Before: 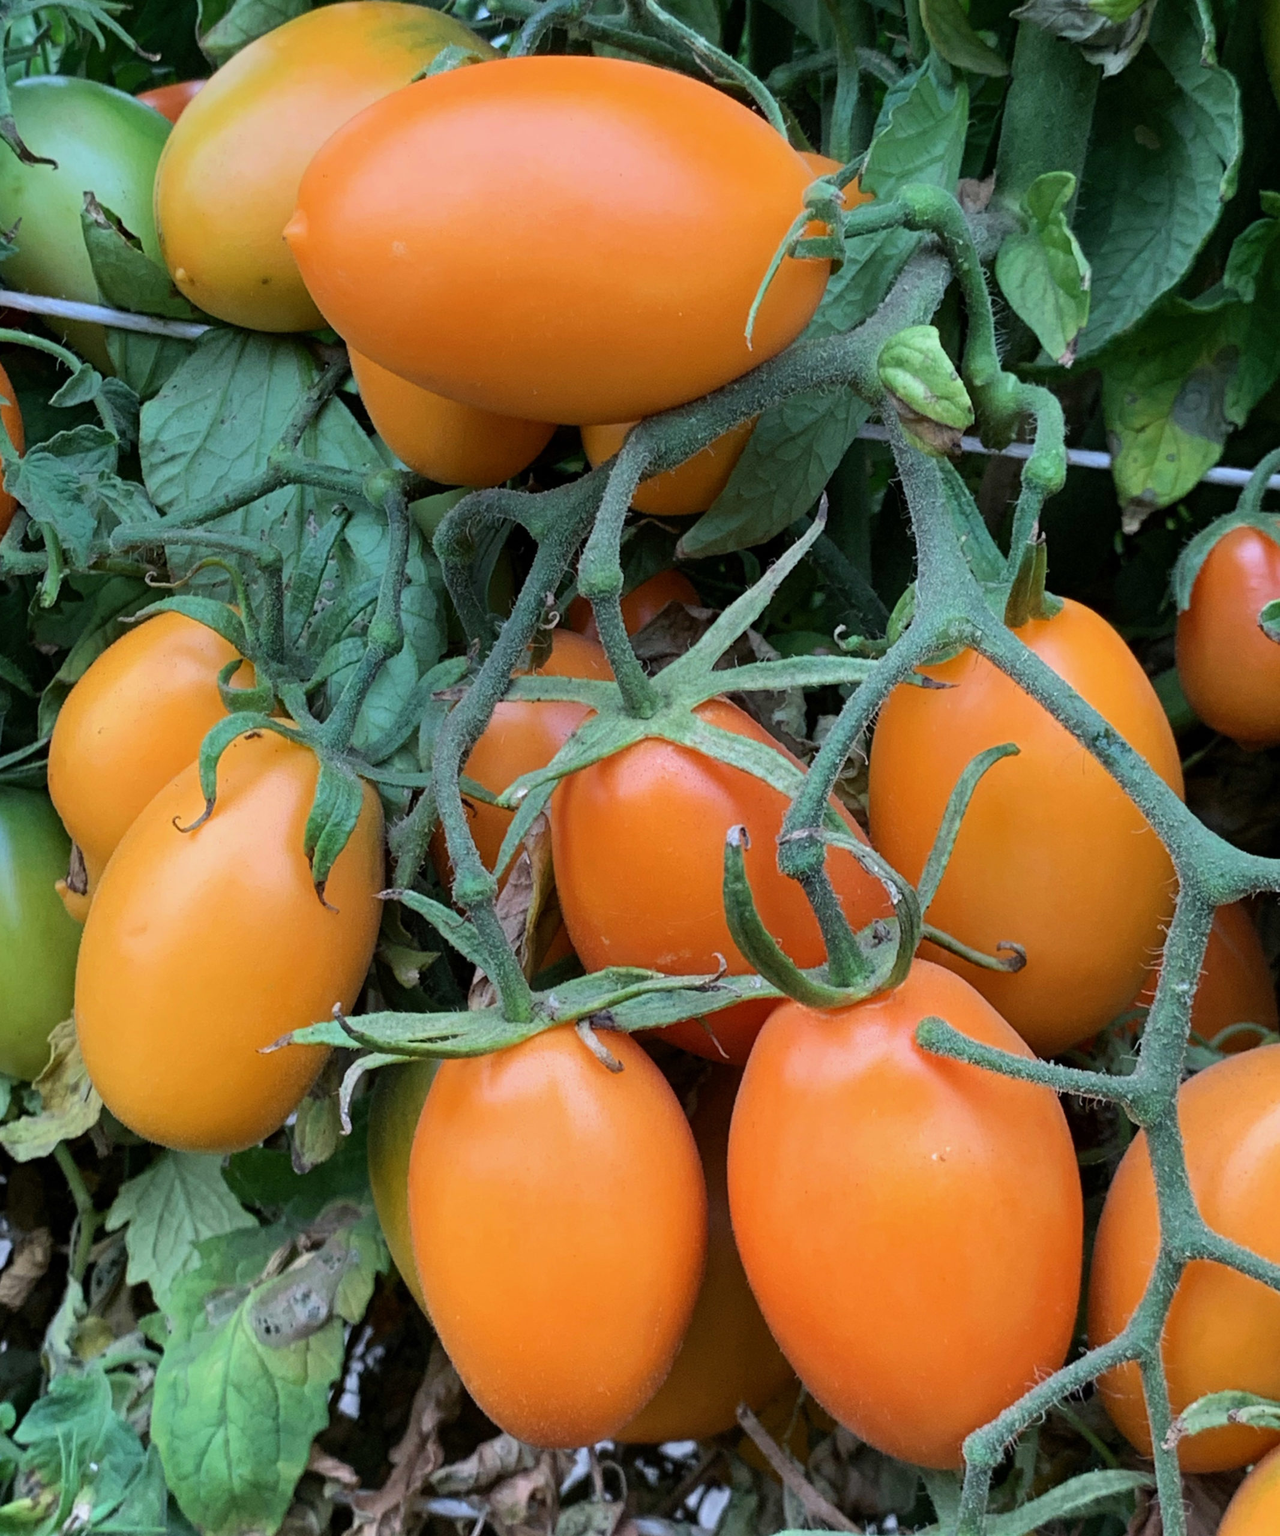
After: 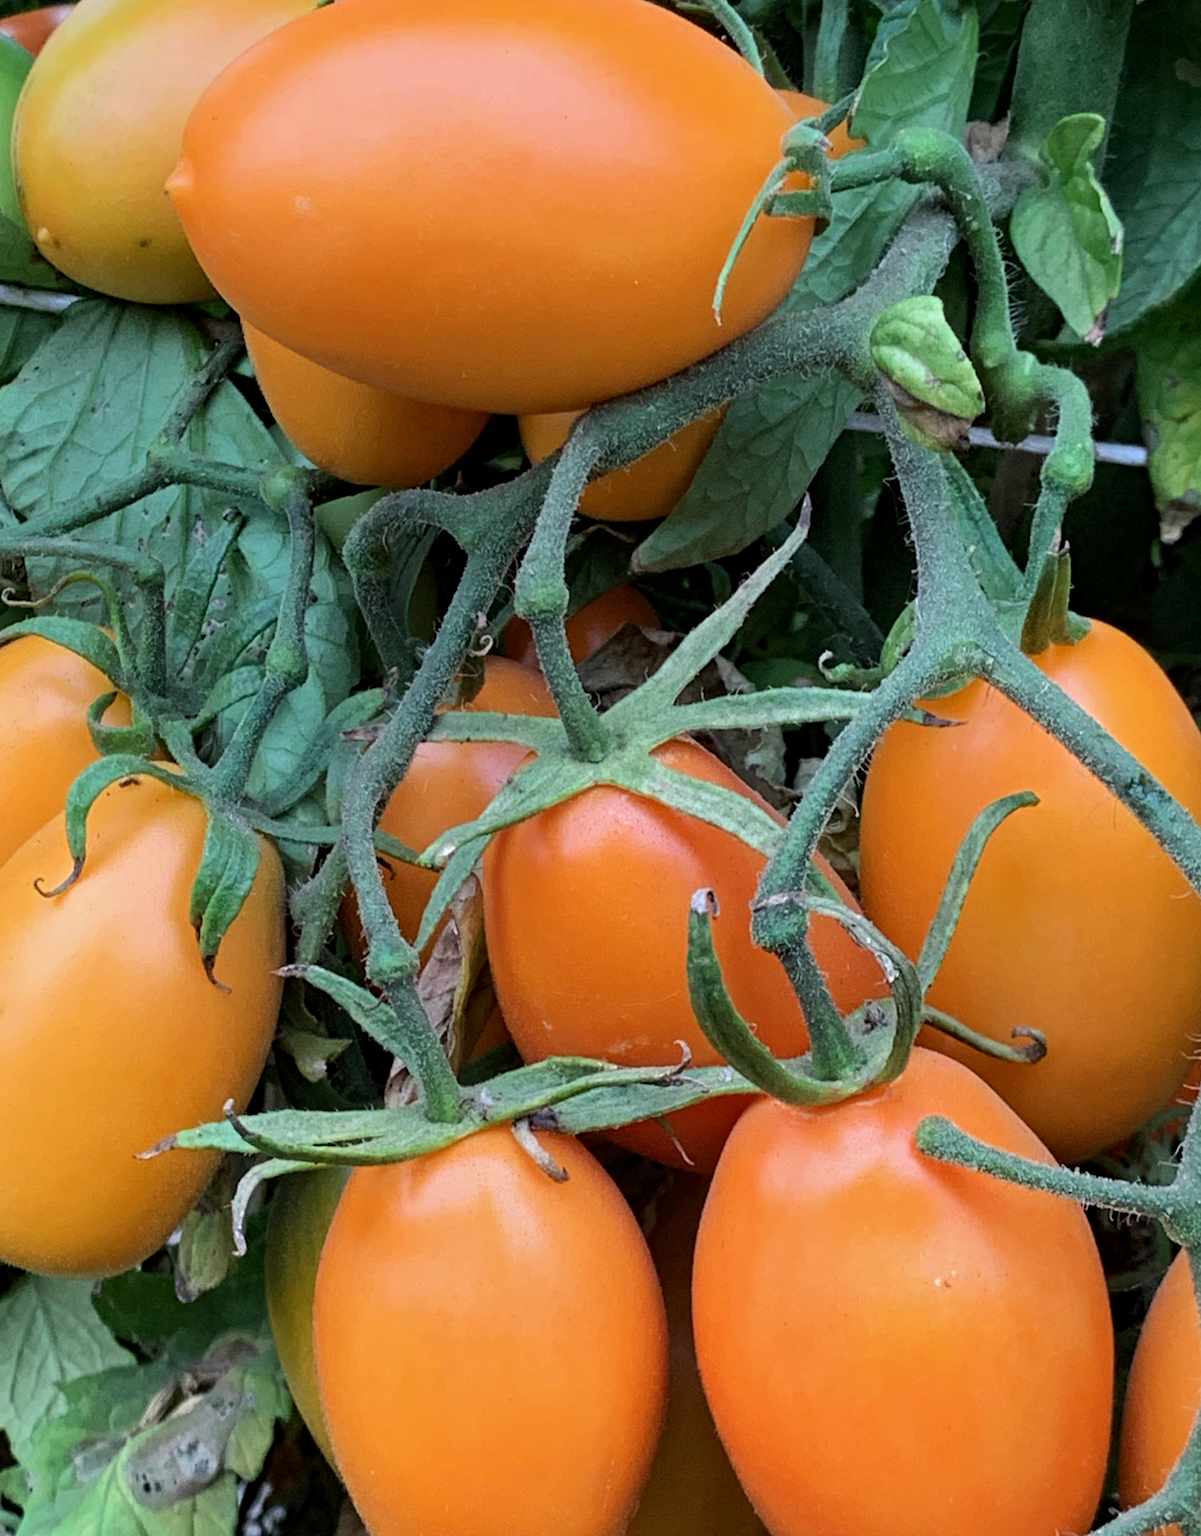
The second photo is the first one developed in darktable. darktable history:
contrast equalizer: octaves 7, y [[0.5, 0.501, 0.532, 0.538, 0.54, 0.541], [0.5 ×6], [0.5 ×6], [0 ×6], [0 ×6]]
crop: left 11.282%, top 4.998%, right 9.57%, bottom 10.674%
